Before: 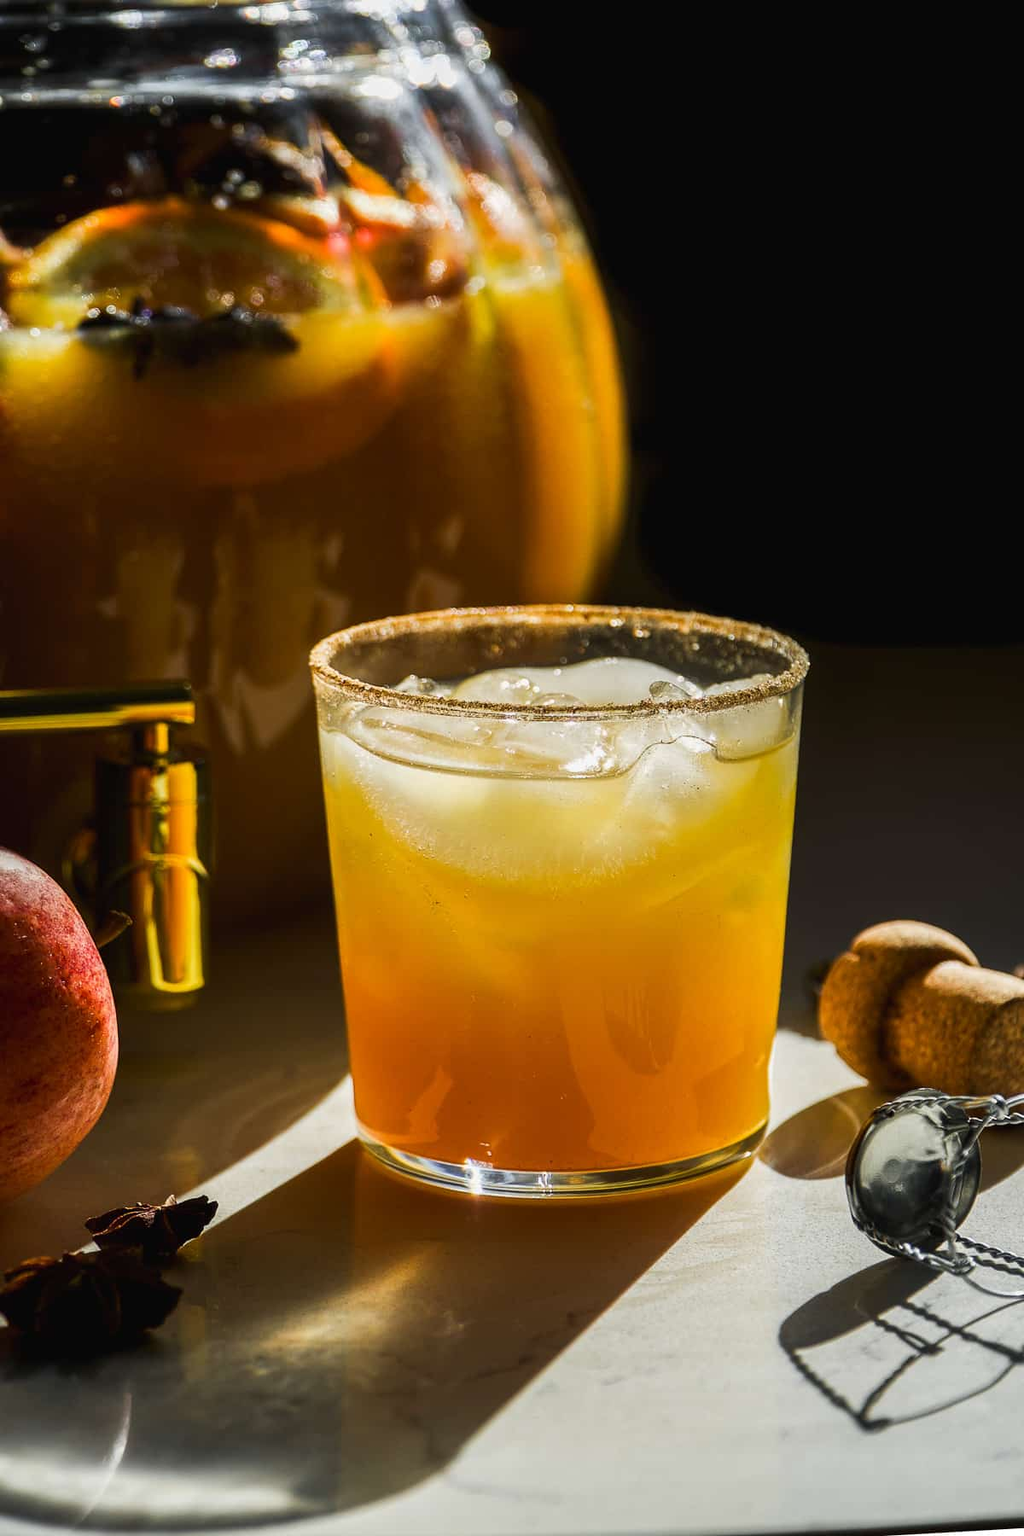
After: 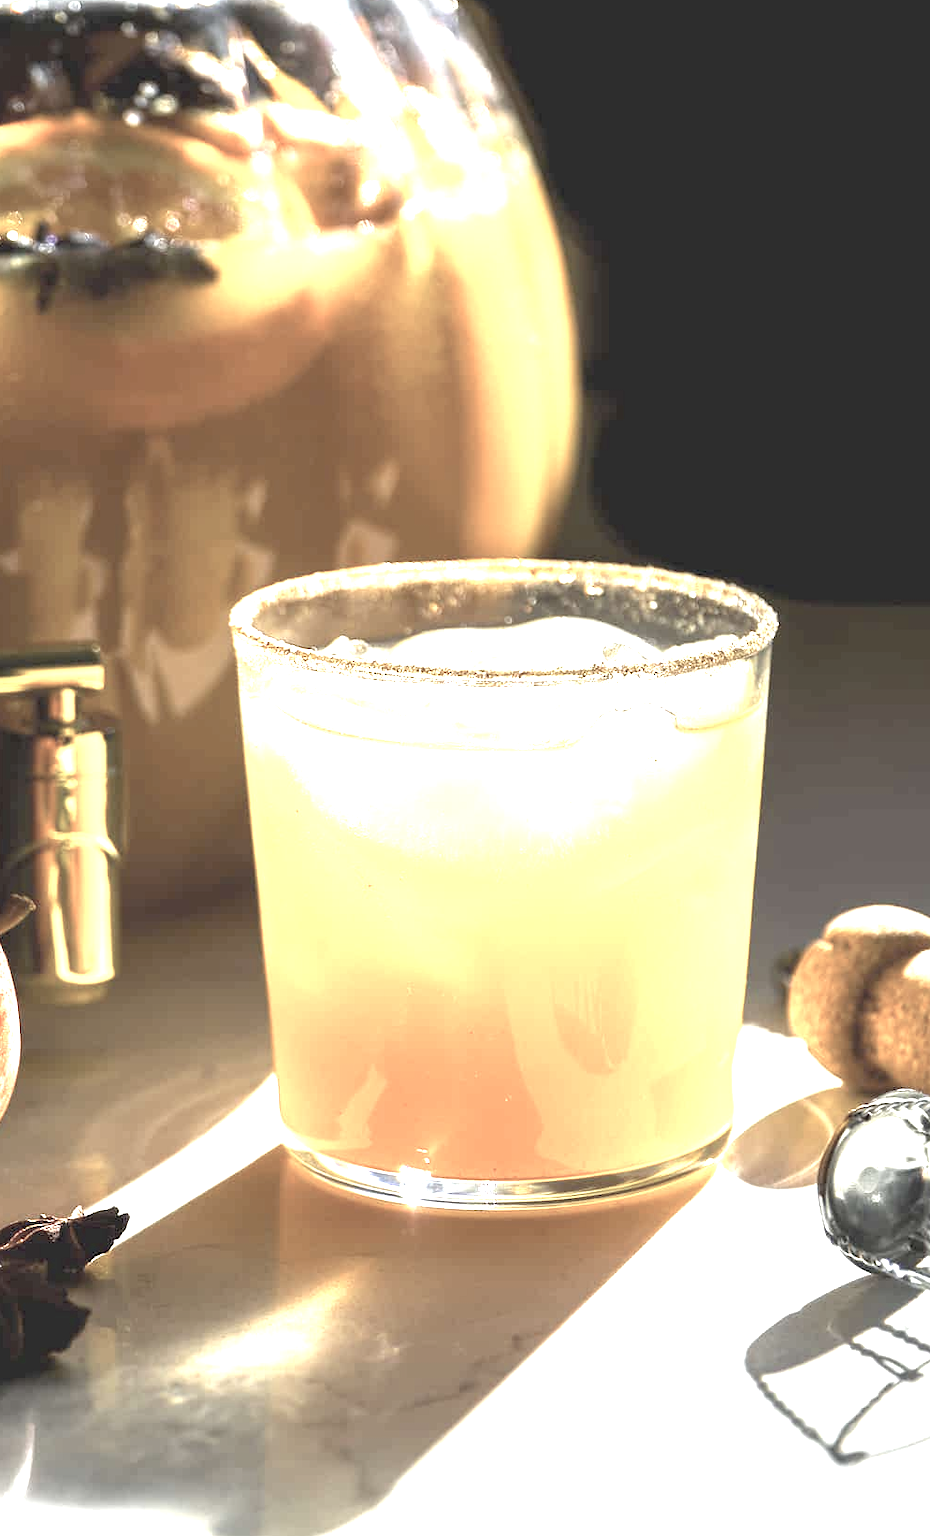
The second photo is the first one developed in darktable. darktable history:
crop: left 9.827%, top 6.21%, right 7.242%, bottom 2.557%
exposure: exposure 2.219 EV, compensate highlight preservation false
tone curve: curves: ch0 [(0, 0) (0.003, 0.051) (0.011, 0.054) (0.025, 0.056) (0.044, 0.07) (0.069, 0.092) (0.1, 0.119) (0.136, 0.149) (0.177, 0.189) (0.224, 0.231) (0.277, 0.278) (0.335, 0.329) (0.399, 0.386) (0.468, 0.454) (0.543, 0.524) (0.623, 0.603) (0.709, 0.687) (0.801, 0.776) (0.898, 0.878) (1, 1)], color space Lab, independent channels, preserve colors none
contrast brightness saturation: brightness 0.189, saturation -0.508
